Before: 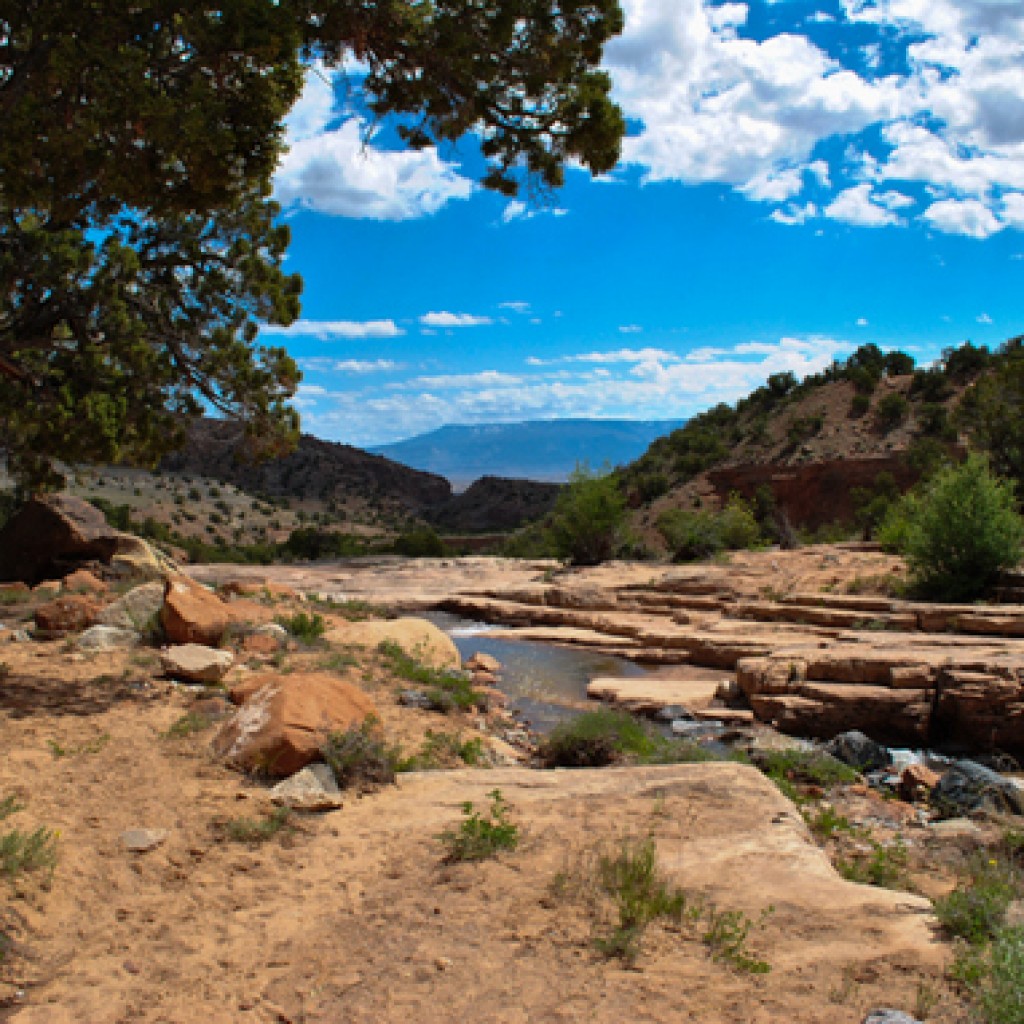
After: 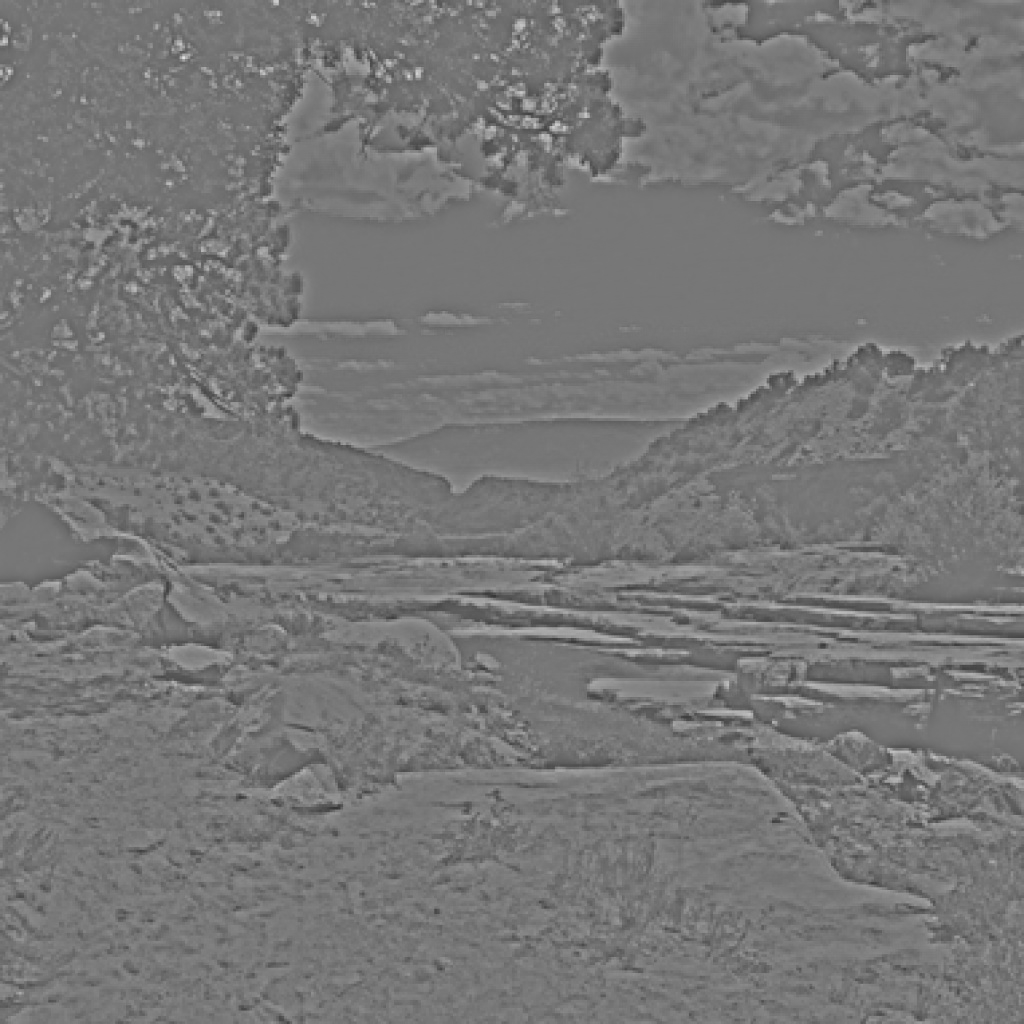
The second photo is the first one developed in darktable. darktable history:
color calibration: output R [0.972, 0.068, -0.094, 0], output G [-0.178, 1.216, -0.086, 0], output B [0.095, -0.136, 0.98, 0], illuminant custom, x 0.371, y 0.381, temperature 4283.16 K
highpass: sharpness 25.84%, contrast boost 14.94%
